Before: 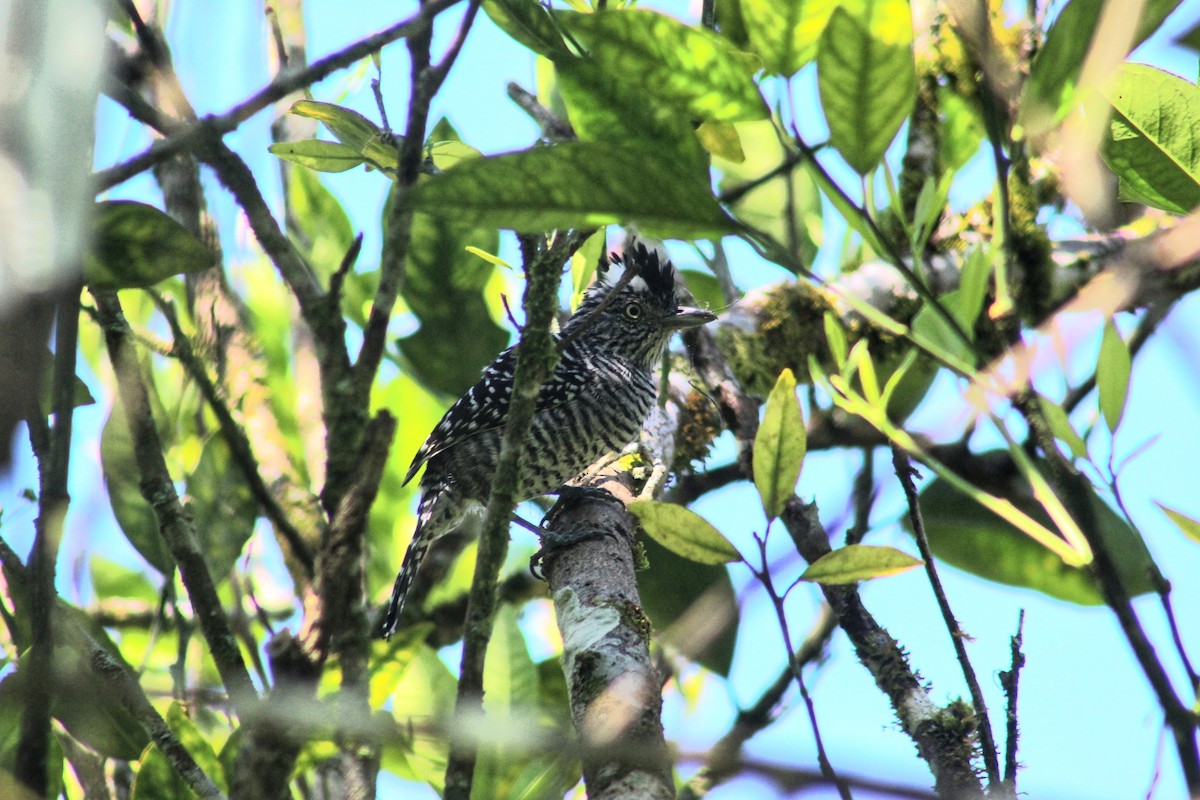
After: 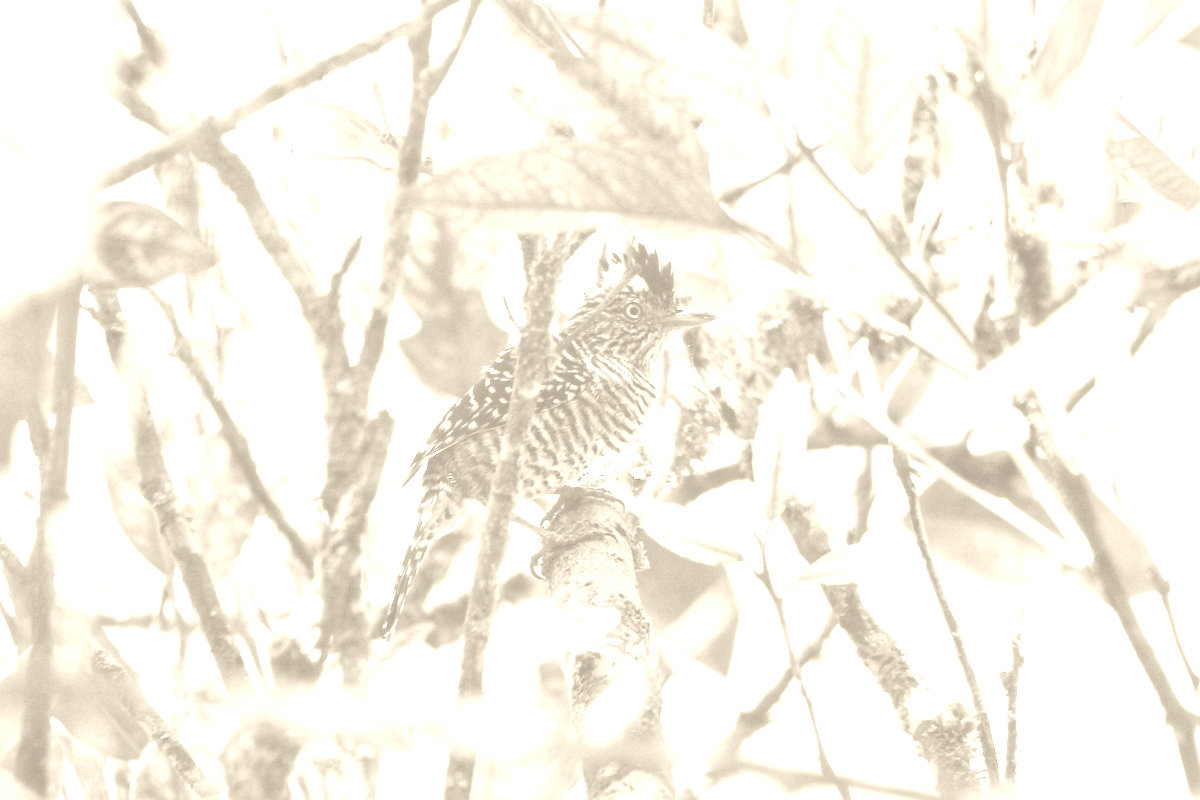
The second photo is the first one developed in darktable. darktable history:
colorize: hue 36°, saturation 71%, lightness 80.79%
sigmoid: skew -0.2, preserve hue 0%, red attenuation 0.1, red rotation 0.035, green attenuation 0.1, green rotation -0.017, blue attenuation 0.15, blue rotation -0.052, base primaries Rec2020
exposure: black level correction 0, exposure 1.45 EV, compensate exposure bias true, compensate highlight preservation false
tone equalizer: -8 EV 0.25 EV, -7 EV 0.417 EV, -6 EV 0.417 EV, -5 EV 0.25 EV, -3 EV -0.25 EV, -2 EV -0.417 EV, -1 EV -0.417 EV, +0 EV -0.25 EV, edges refinement/feathering 500, mask exposure compensation -1.57 EV, preserve details guided filter
